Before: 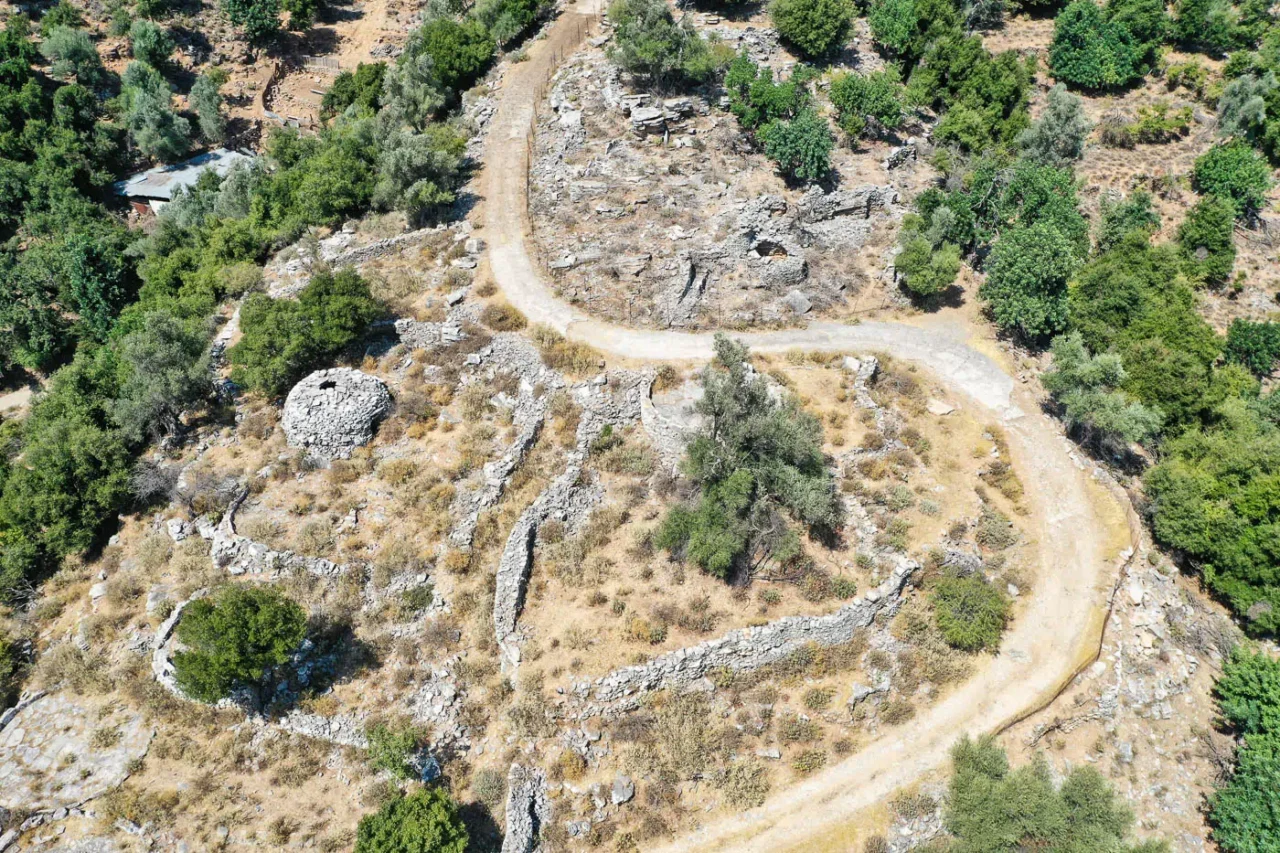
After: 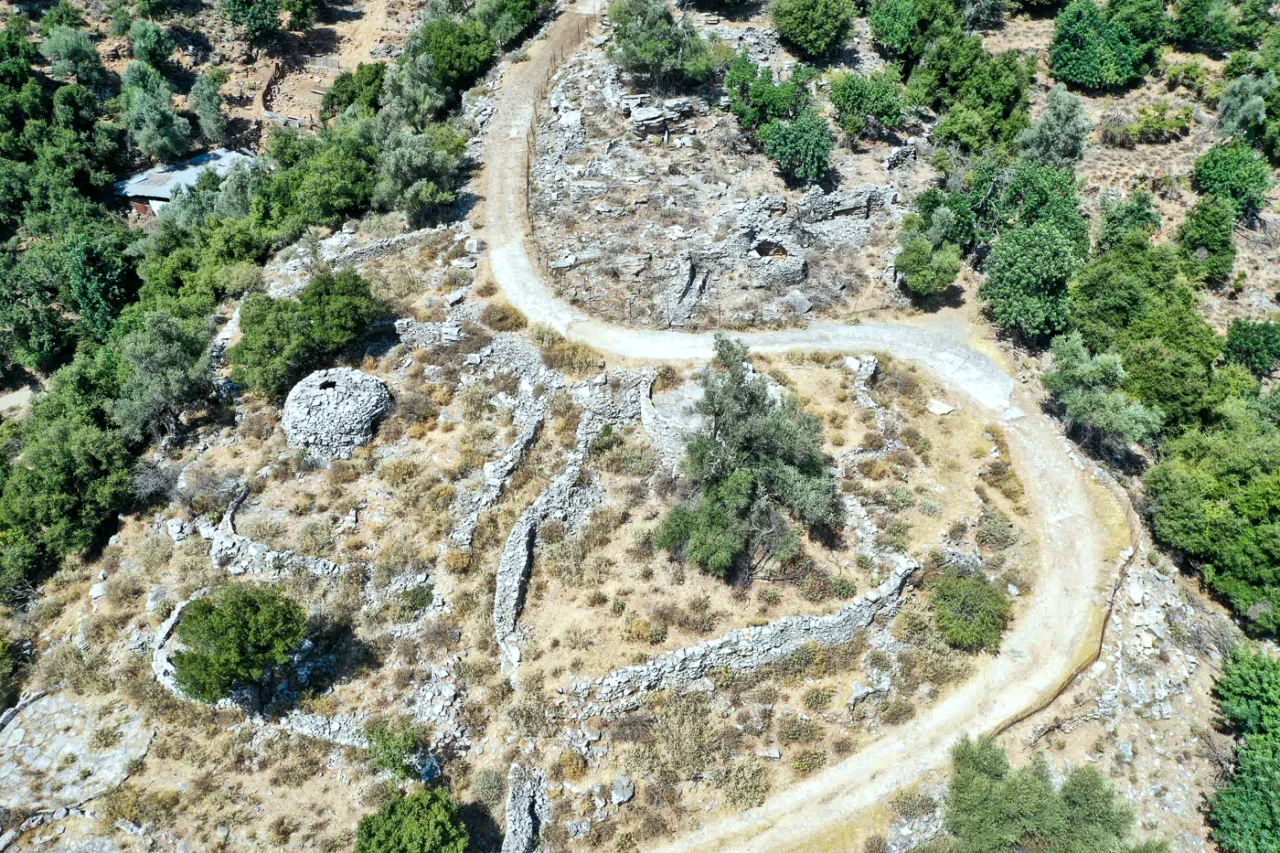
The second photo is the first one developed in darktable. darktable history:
local contrast: mode bilateral grid, contrast 19, coarseness 51, detail 141%, midtone range 0.2
color calibration: illuminant Planckian (black body), adaptation linear Bradford (ICC v4), x 0.361, y 0.366, temperature 4486.94 K
exposure: compensate exposure bias true, compensate highlight preservation false
